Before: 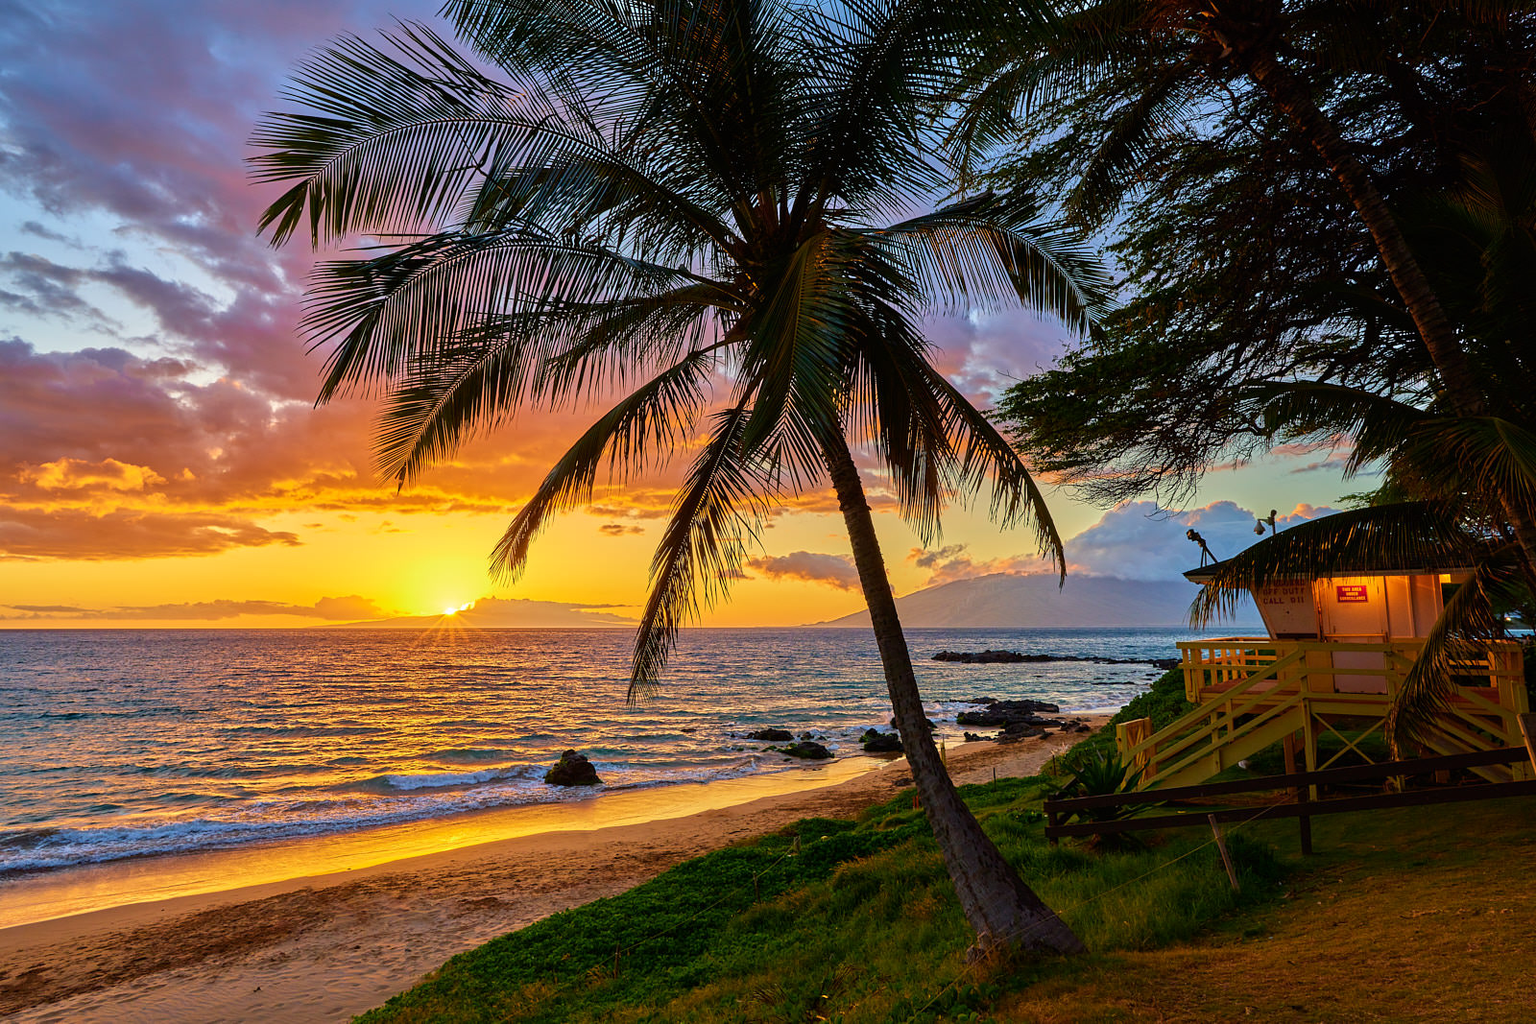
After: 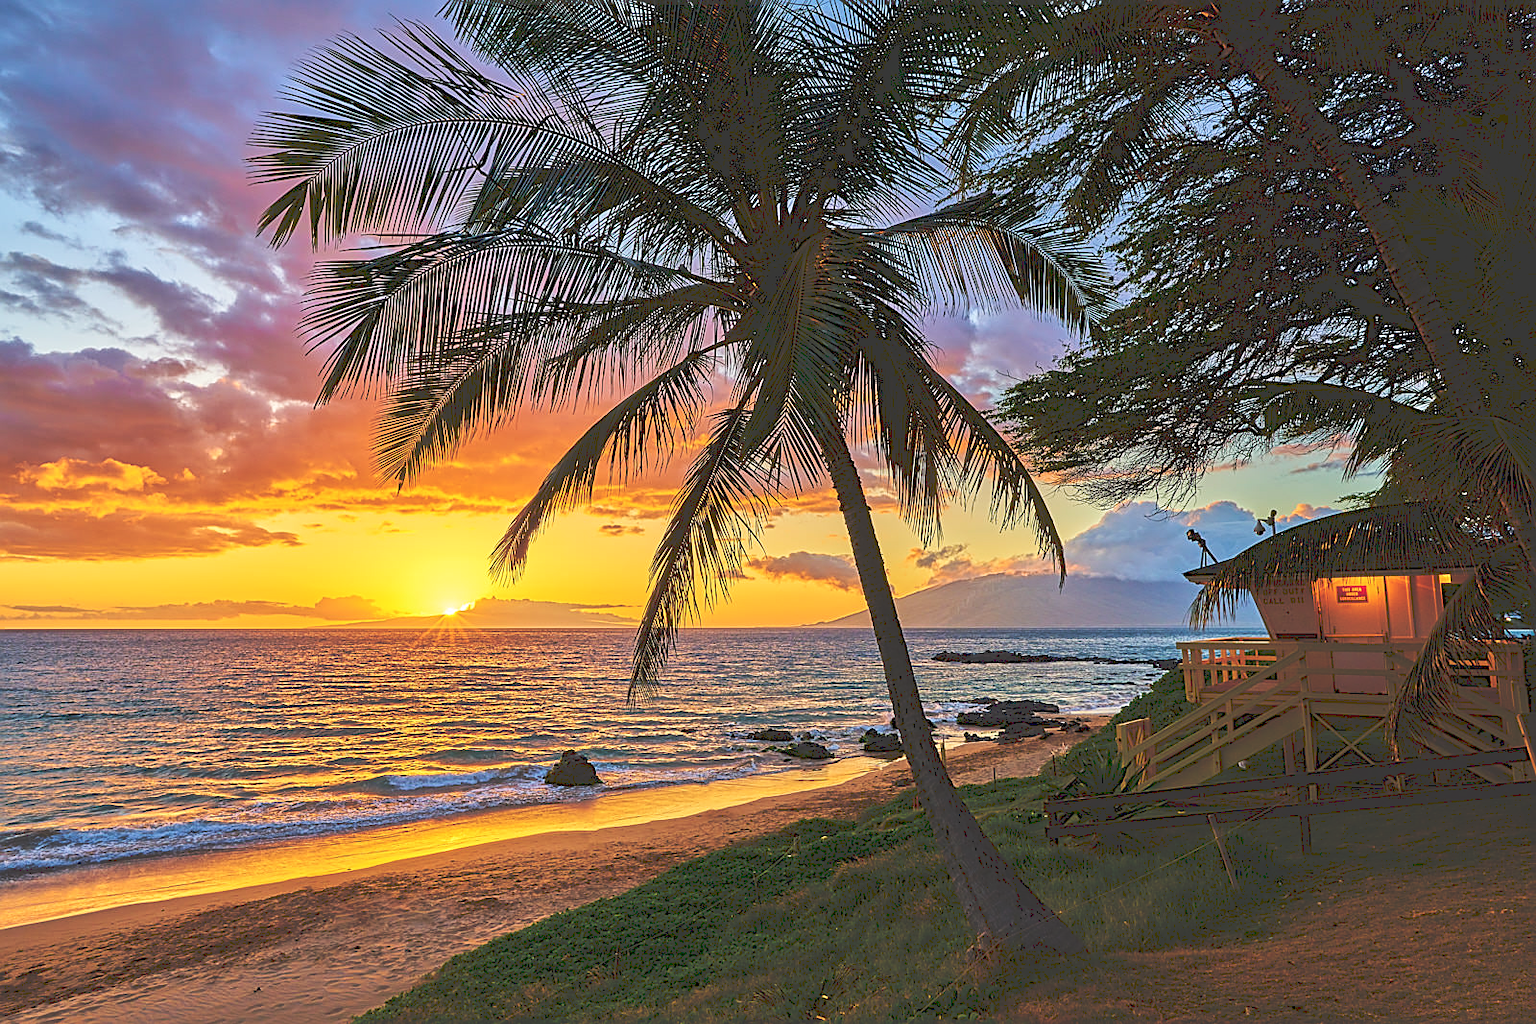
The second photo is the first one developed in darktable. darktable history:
sharpen: on, module defaults
tone curve: curves: ch0 [(0, 0) (0.003, 0.224) (0.011, 0.229) (0.025, 0.234) (0.044, 0.242) (0.069, 0.249) (0.1, 0.256) (0.136, 0.265) (0.177, 0.285) (0.224, 0.304) (0.277, 0.337) (0.335, 0.385) (0.399, 0.435) (0.468, 0.507) (0.543, 0.59) (0.623, 0.674) (0.709, 0.763) (0.801, 0.852) (0.898, 0.931) (1, 1)], preserve colors none
